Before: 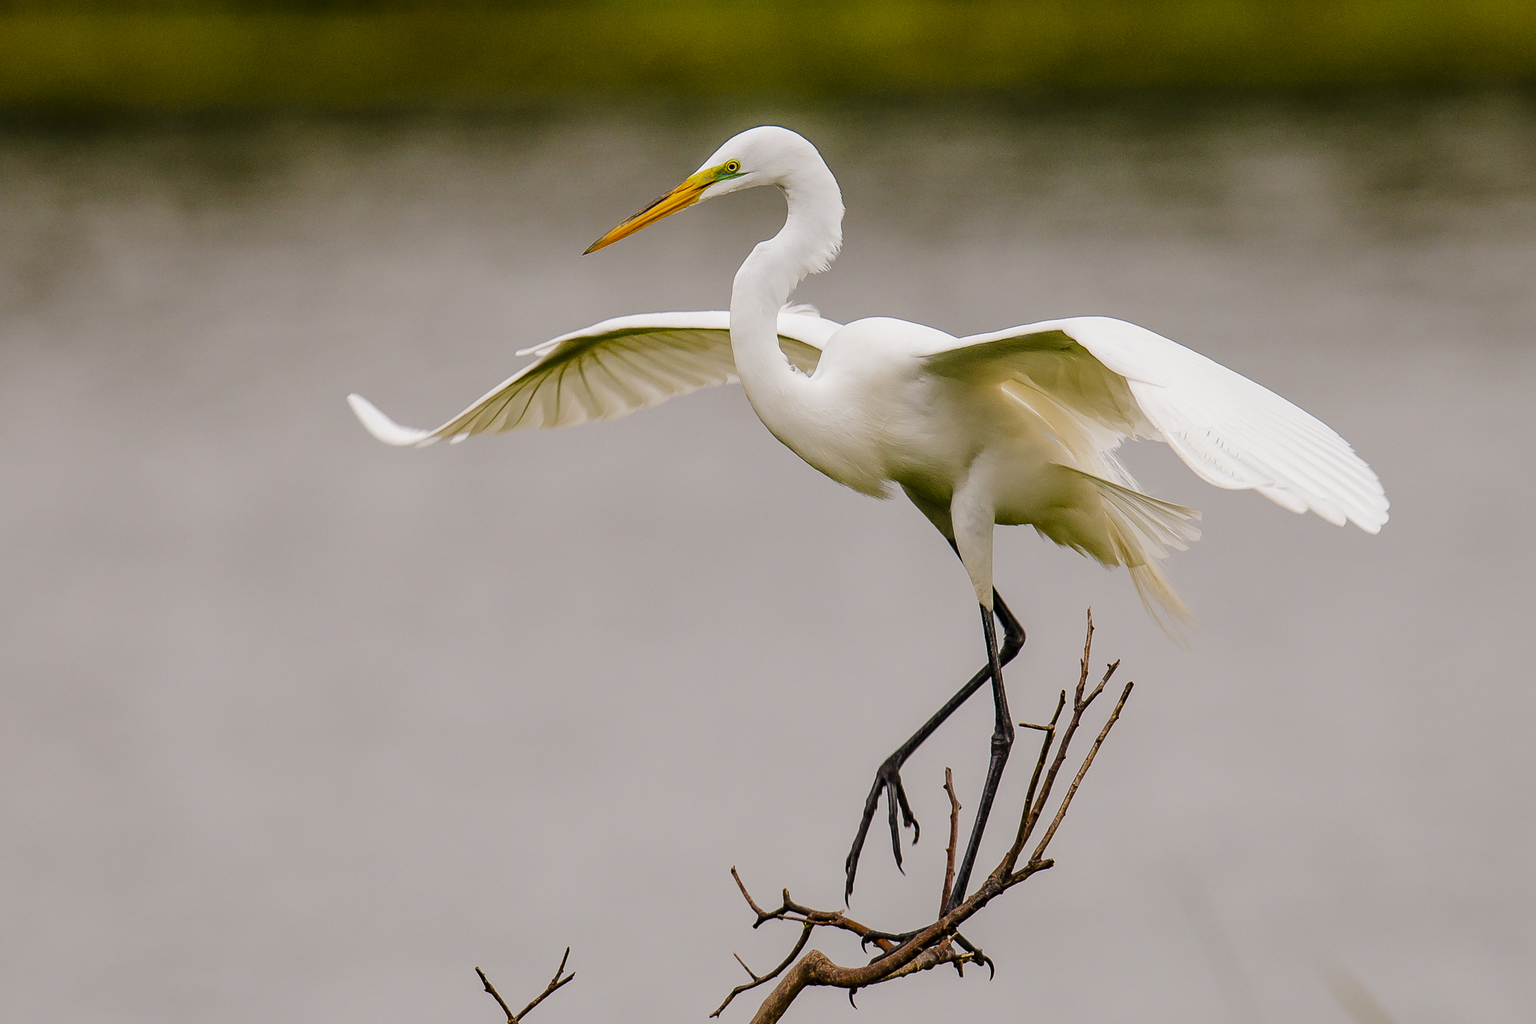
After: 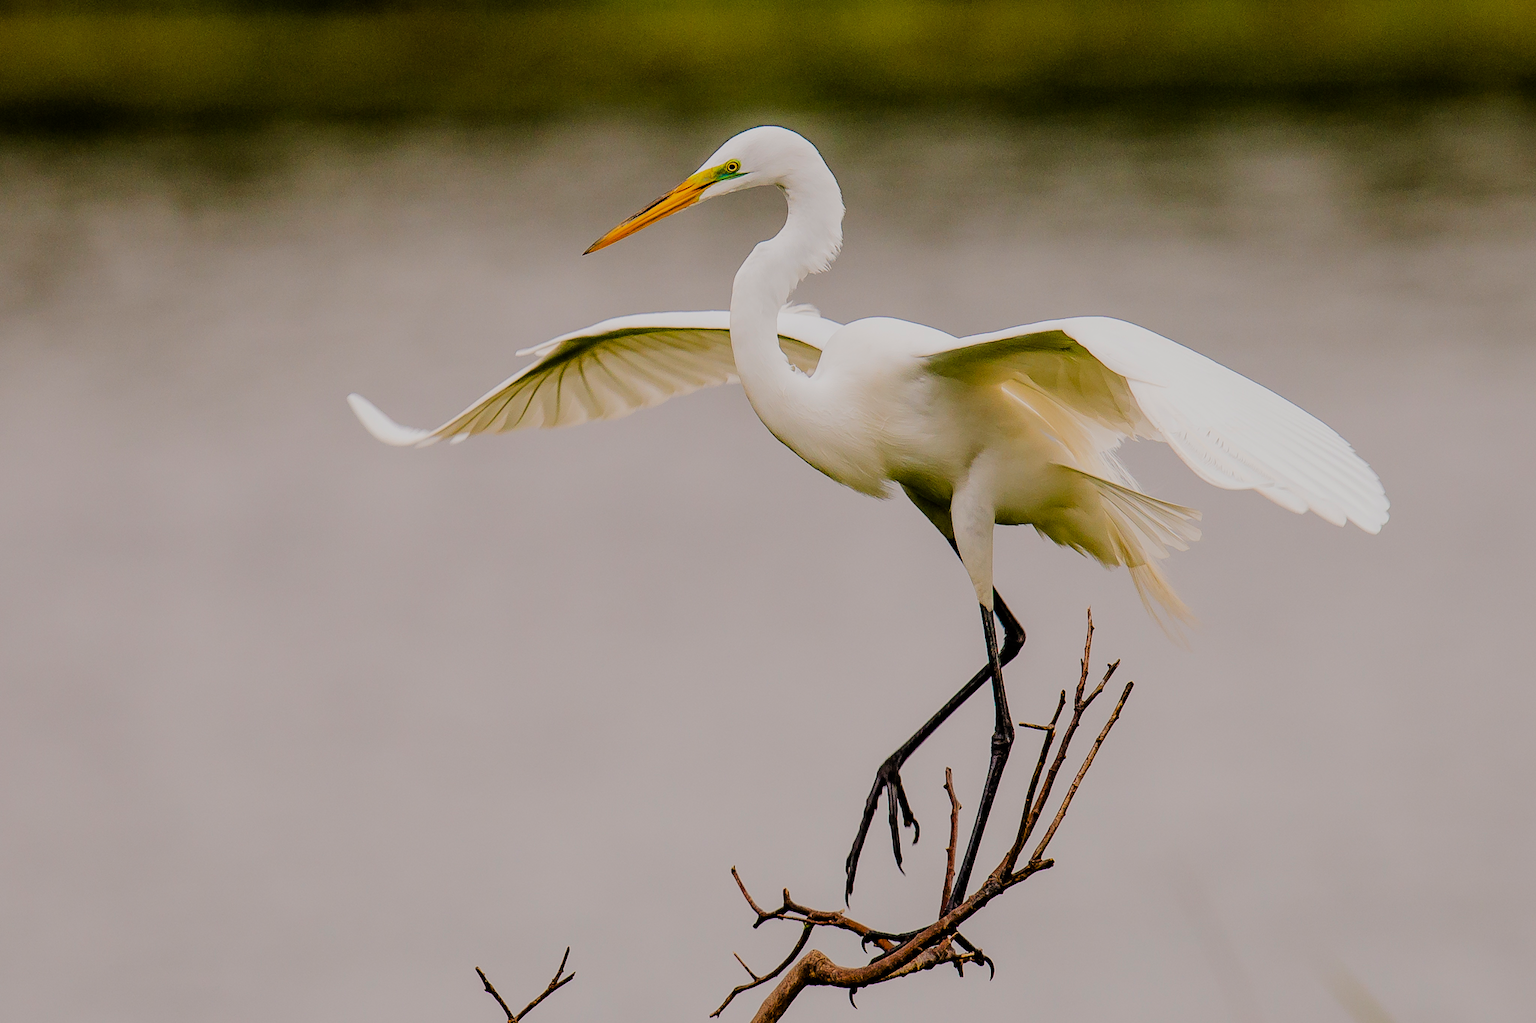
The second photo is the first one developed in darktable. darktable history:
contrast brightness saturation: contrast 0.04, saturation 0.07
filmic rgb: black relative exposure -7.65 EV, white relative exposure 4.56 EV, hardness 3.61, color science v6 (2022)
